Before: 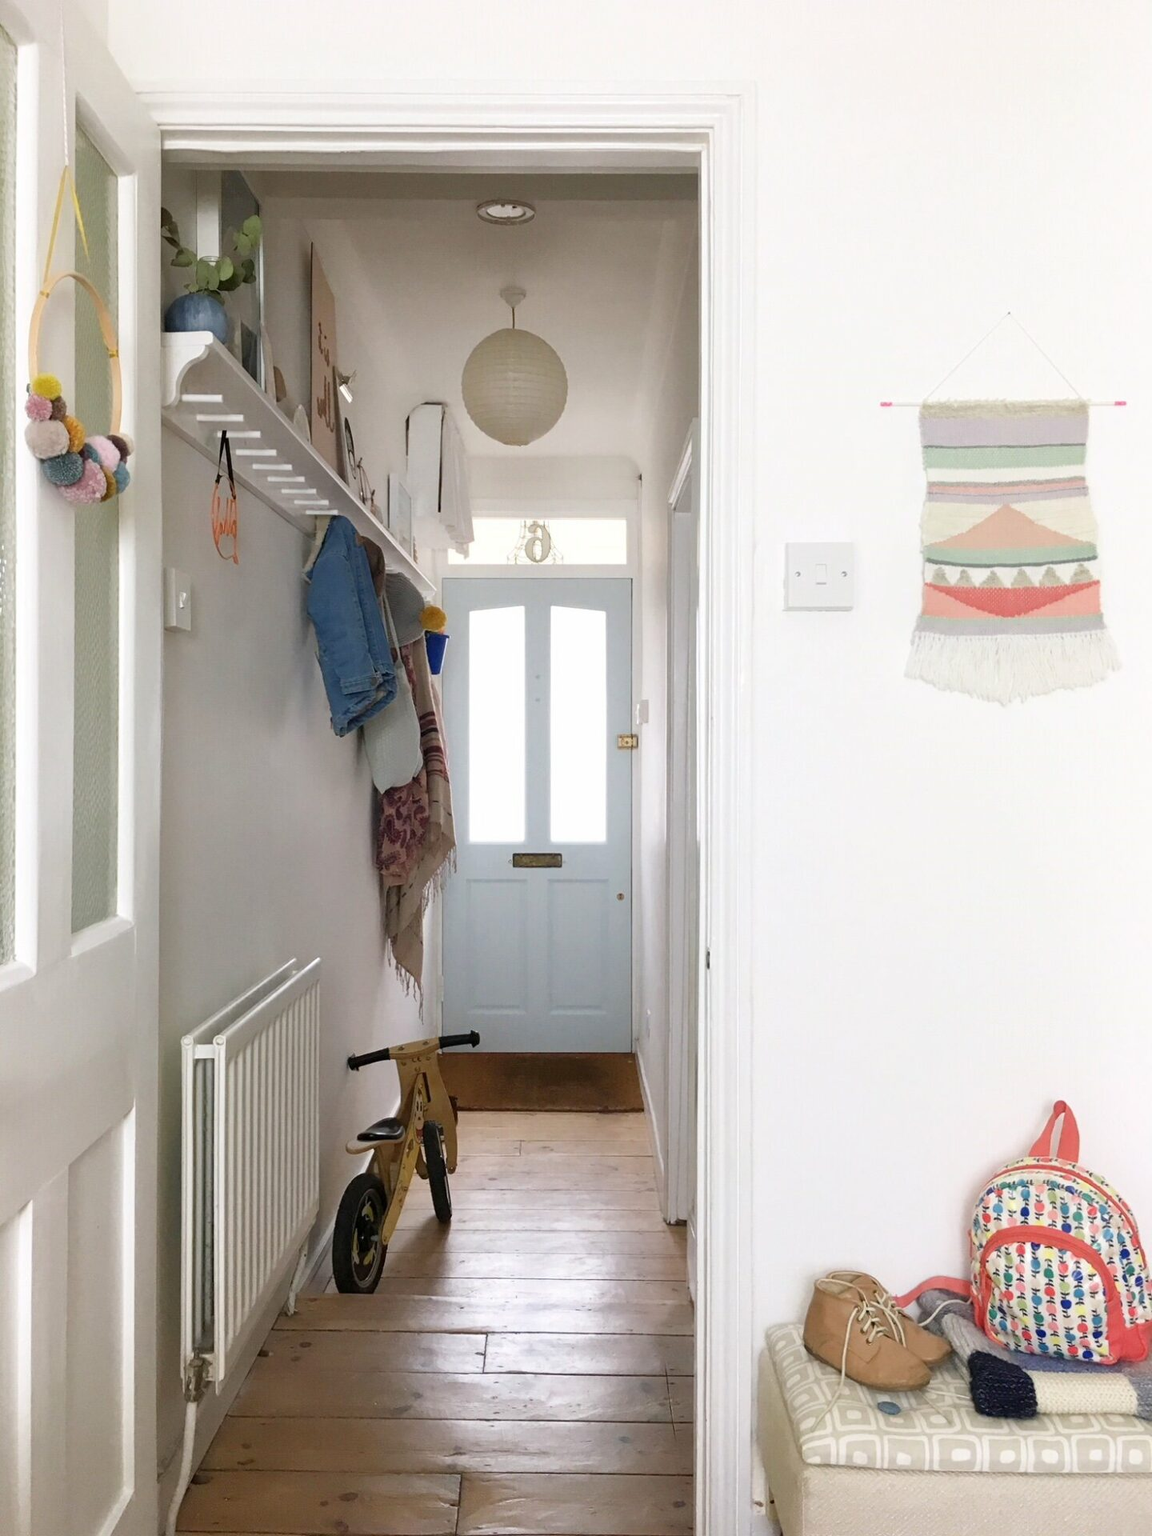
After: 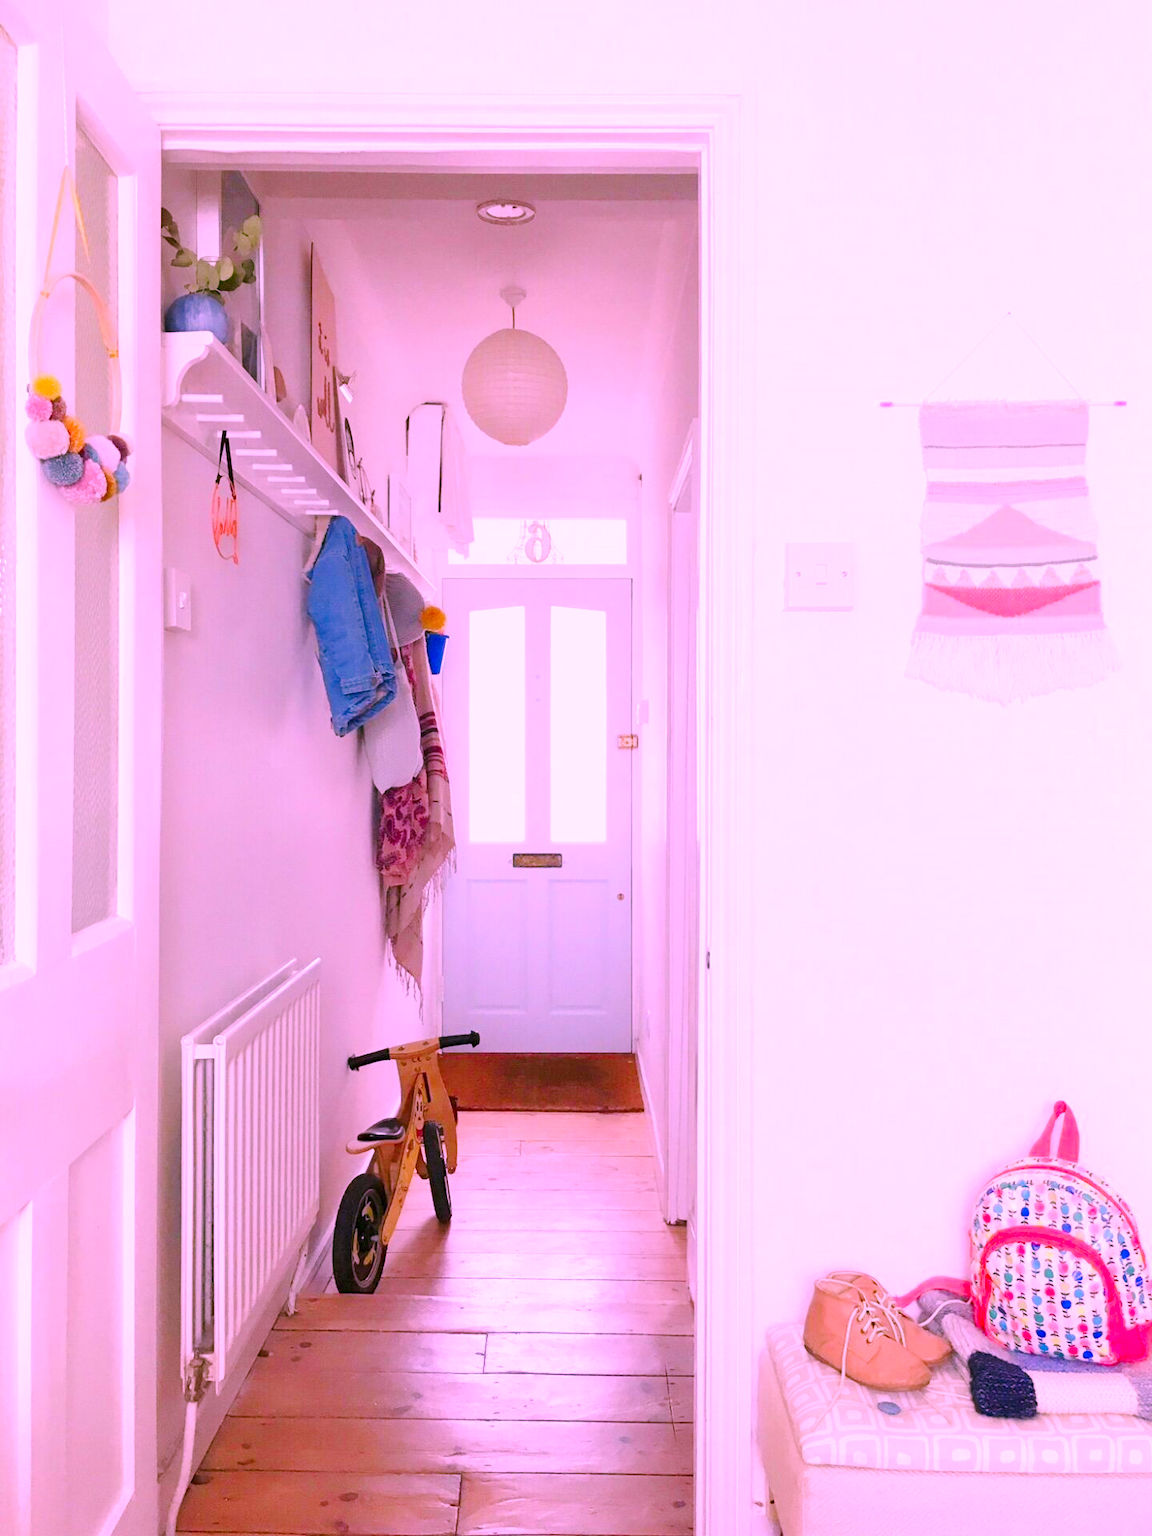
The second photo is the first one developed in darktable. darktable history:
color correction: highlights a* 19.5, highlights b* -11.53, saturation 1.69
base curve: curves: ch0 [(0, 0) (0.158, 0.273) (0.879, 0.895) (1, 1)], preserve colors none
white balance: red 1.066, blue 1.119
exposure: exposure 0.2 EV, compensate highlight preservation false
tone equalizer: on, module defaults
